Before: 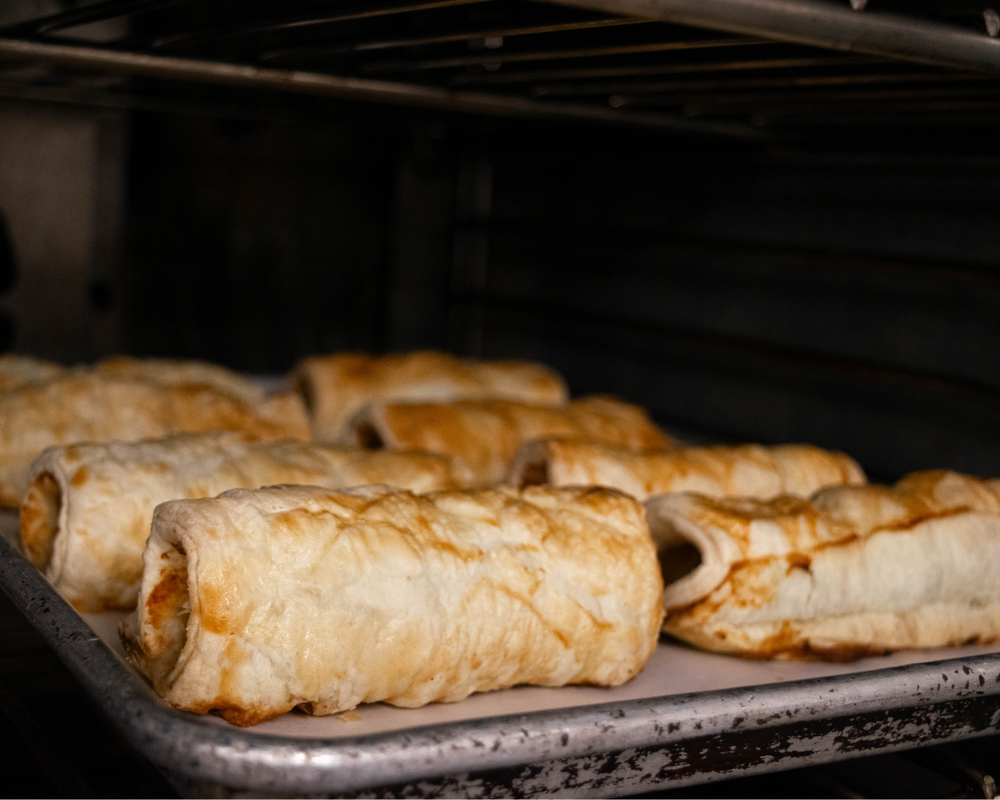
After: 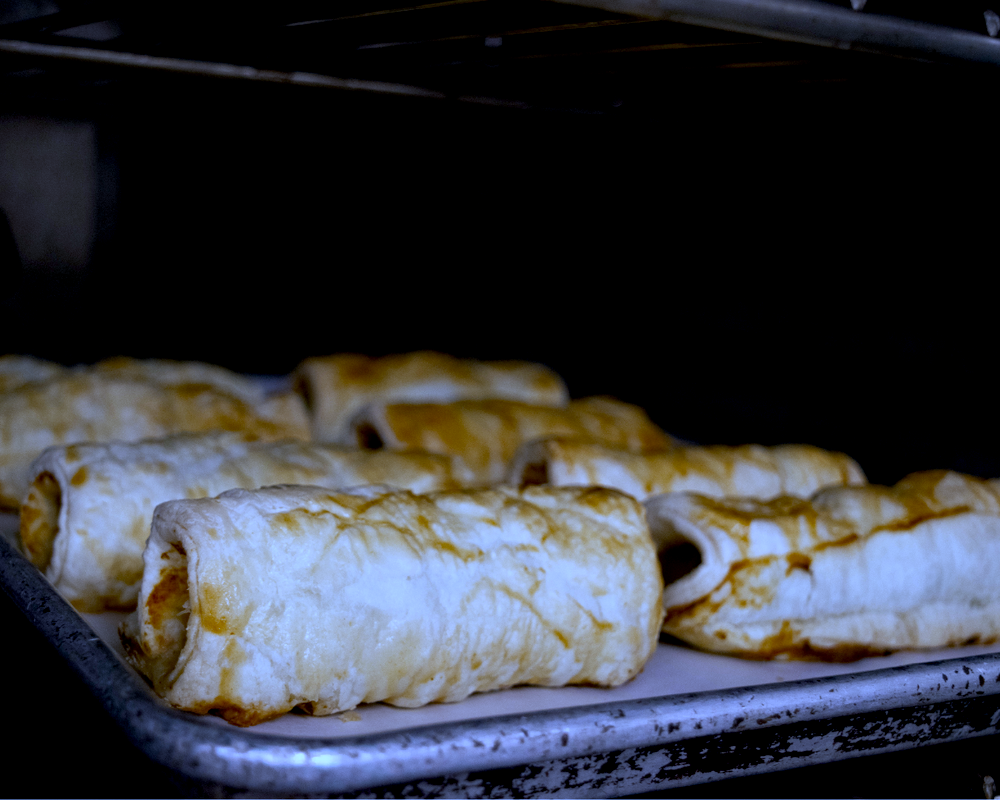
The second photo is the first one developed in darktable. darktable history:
exposure: black level correction 0.009, exposure -0.159 EV, compensate highlight preservation false
white balance: red 0.766, blue 1.537
